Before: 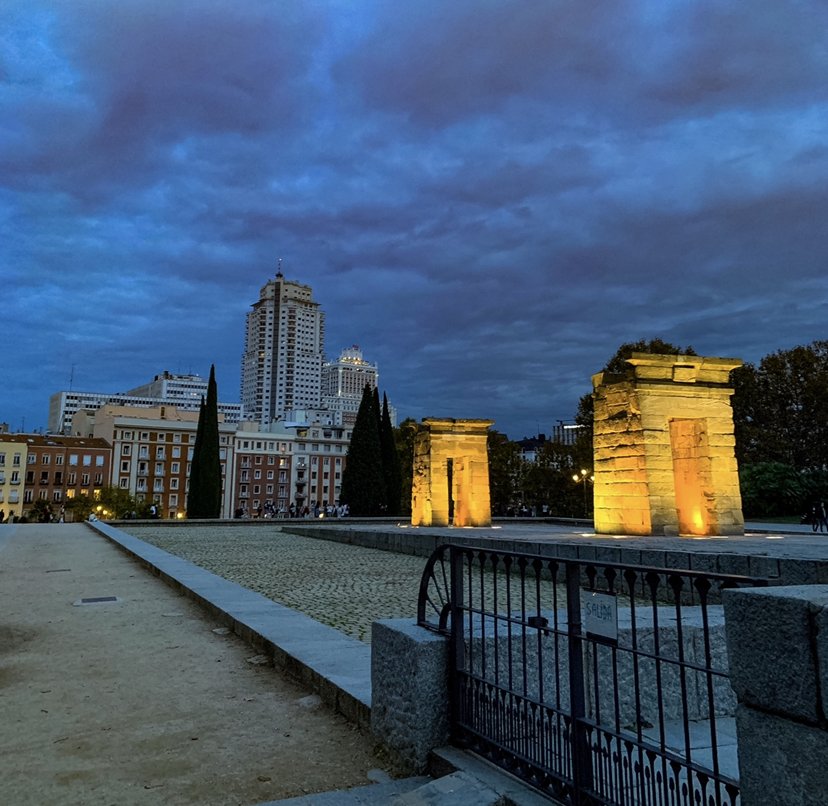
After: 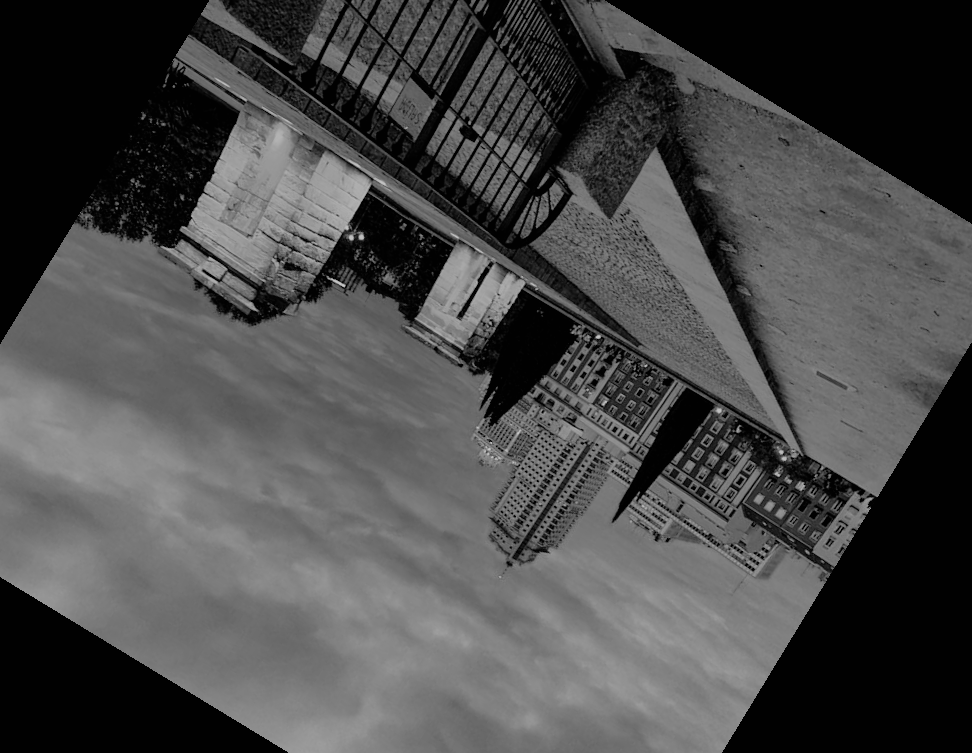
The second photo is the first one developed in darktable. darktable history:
color calibration: output gray [0.22, 0.42, 0.37, 0], gray › normalize channels true, illuminant same as pipeline (D50), adaptation XYZ, x 0.346, y 0.359, gamut compression 0
filmic rgb: black relative exposure -7.65 EV, white relative exposure 4.56 EV, hardness 3.61
shadows and highlights: on, module defaults
crop and rotate: angle 148.68°, left 9.111%, top 15.603%, right 4.588%, bottom 17.041%
